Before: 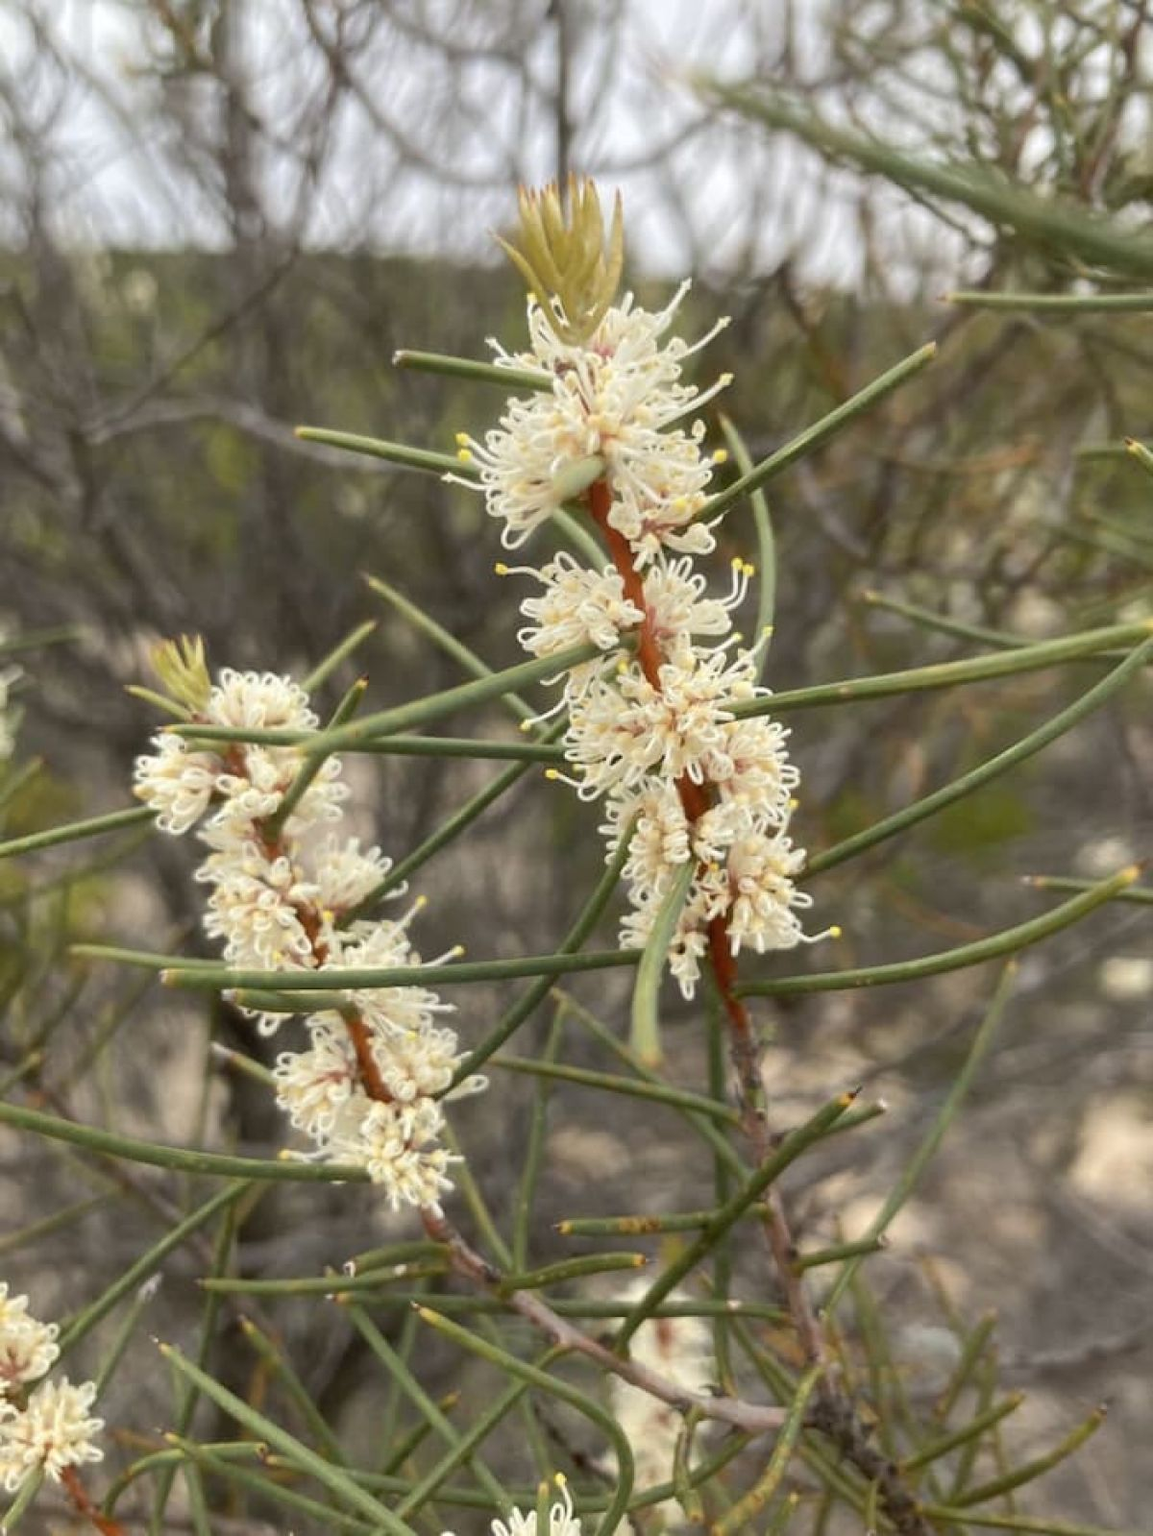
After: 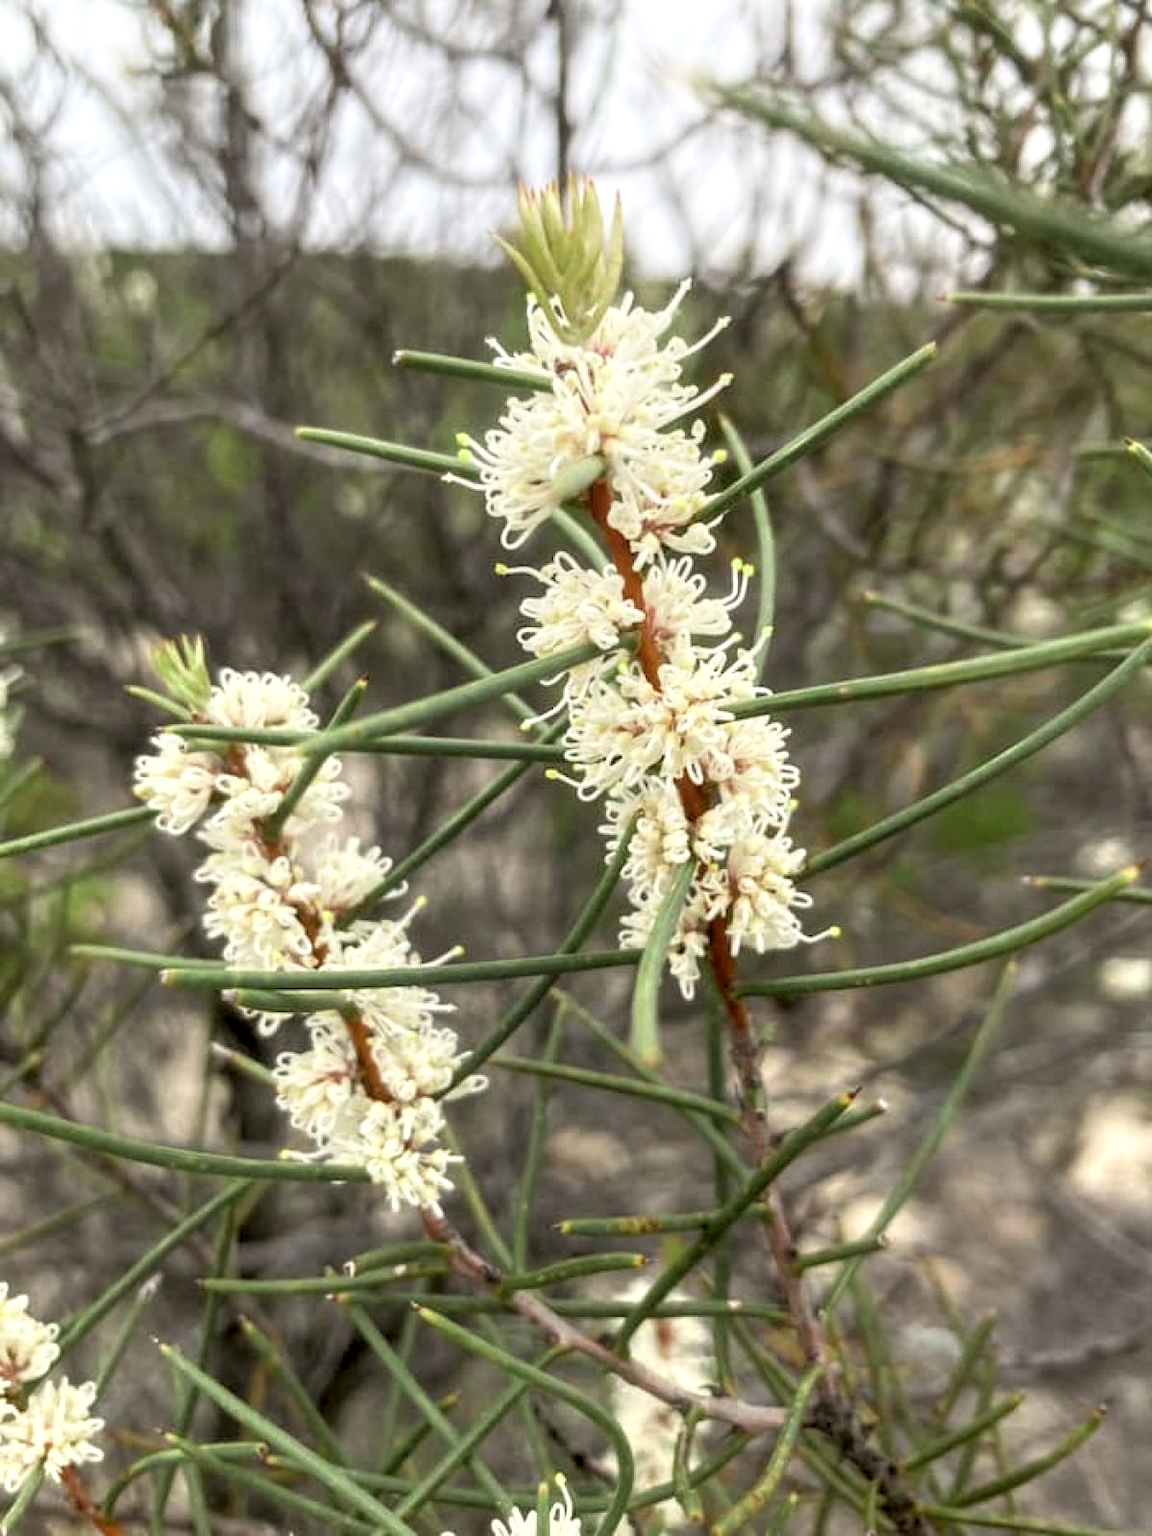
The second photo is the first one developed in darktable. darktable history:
shadows and highlights: shadows -62.32, white point adjustment -5.22, highlights 61.59
local contrast: on, module defaults
rgb levels: levels [[0.01, 0.419, 0.839], [0, 0.5, 1], [0, 0.5, 1]]
color zones: curves: ch2 [(0, 0.5) (0.143, 0.517) (0.286, 0.571) (0.429, 0.522) (0.571, 0.5) (0.714, 0.5) (0.857, 0.5) (1, 0.5)]
